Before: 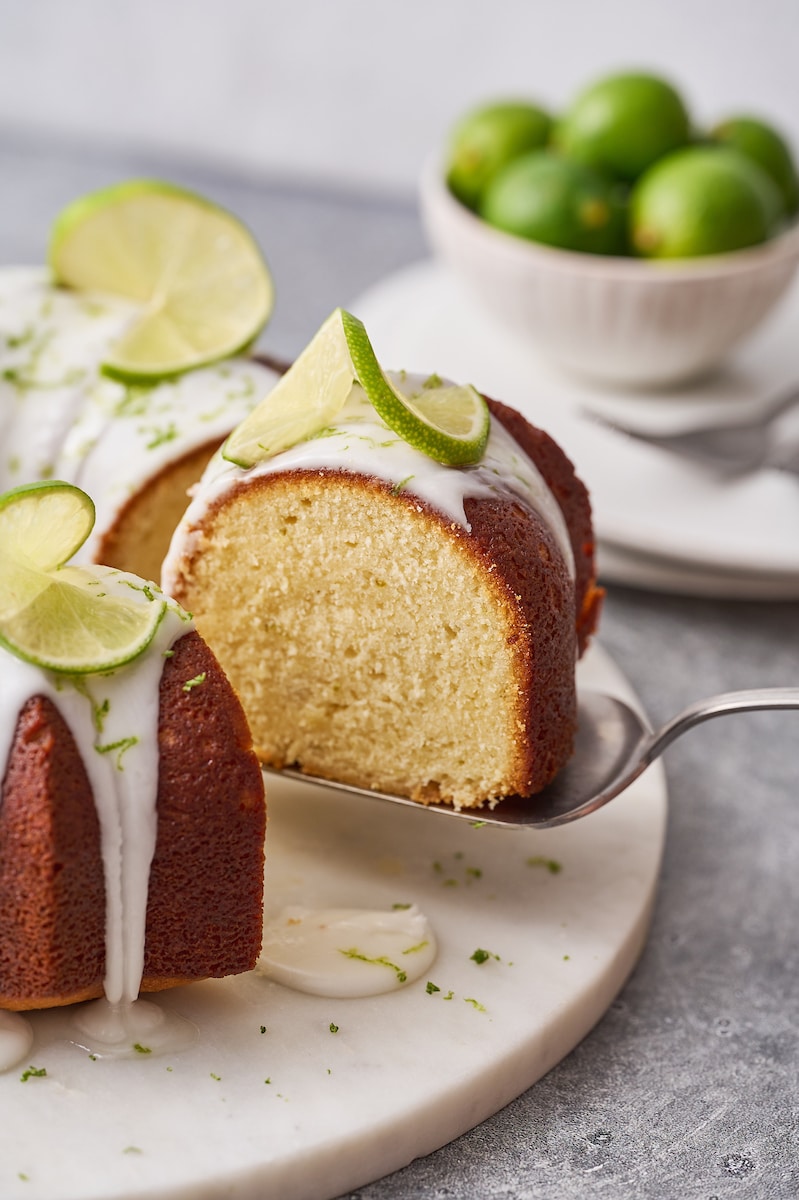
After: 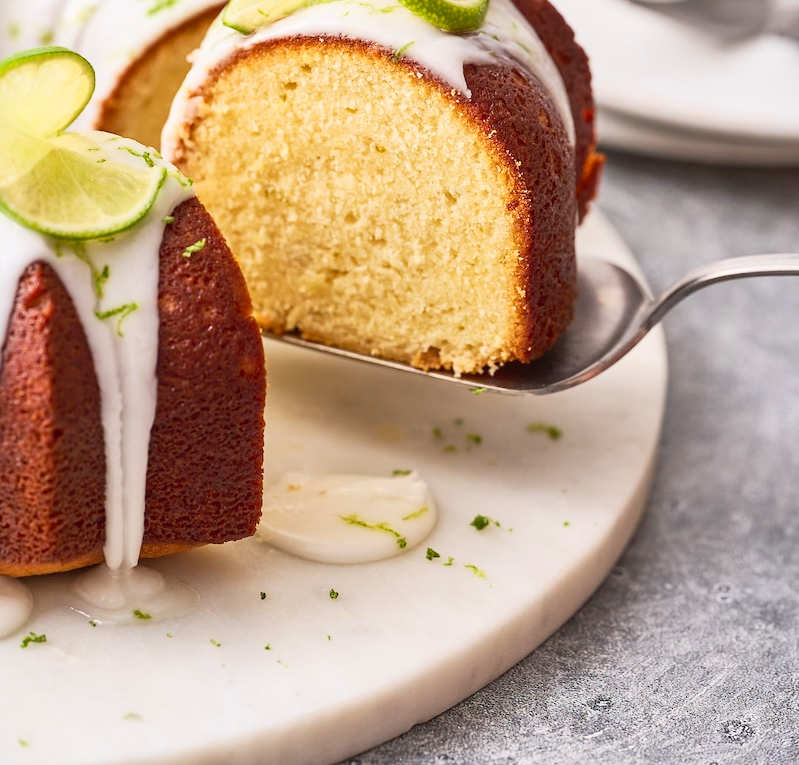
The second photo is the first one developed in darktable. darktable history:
contrast brightness saturation: contrast 0.205, brightness 0.159, saturation 0.22
crop and rotate: top 36.184%
contrast equalizer: octaves 7, y [[0.5 ×6], [0.5 ×6], [0.5, 0.5, 0.501, 0.545, 0.707, 0.863], [0 ×6], [0 ×6]], mix -0.194
